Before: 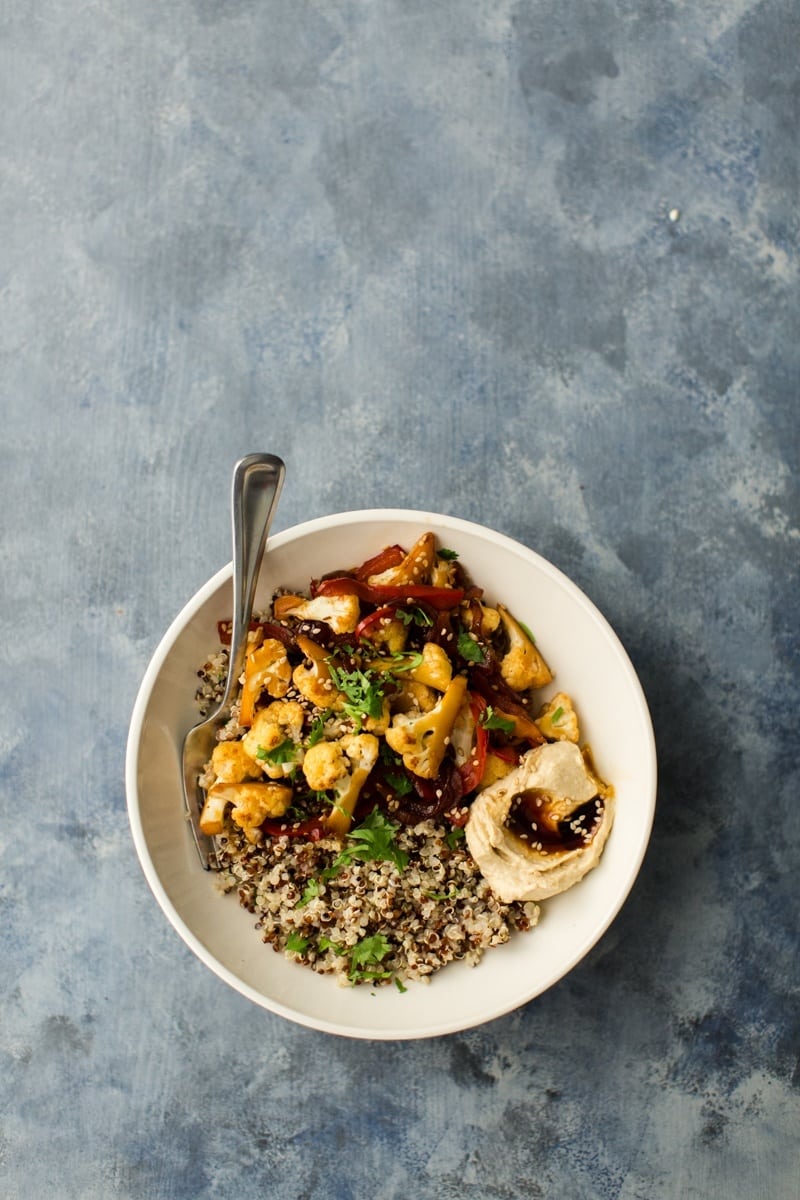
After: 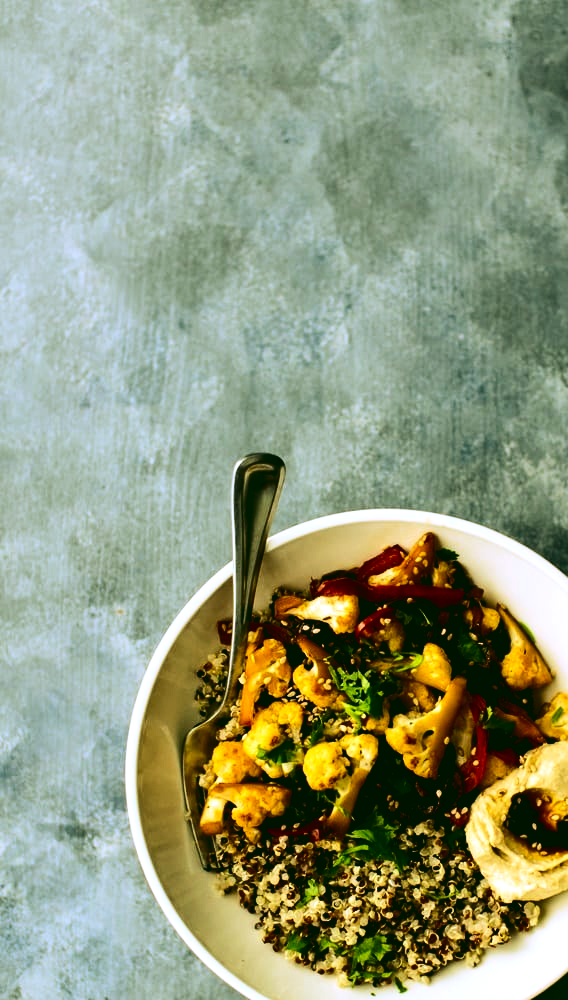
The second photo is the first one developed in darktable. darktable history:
rgb curve: curves: ch0 [(0.123, 0.061) (0.995, 0.887)]; ch1 [(0.06, 0.116) (1, 0.906)]; ch2 [(0, 0) (0.824, 0.69) (1, 1)], mode RGB, independent channels, compensate middle gray true
crop: right 28.885%, bottom 16.626%
contrast brightness saturation: contrast 0.22, brightness -0.19, saturation 0.24
tone equalizer: -8 EV -0.75 EV, -7 EV -0.7 EV, -6 EV -0.6 EV, -5 EV -0.4 EV, -3 EV 0.4 EV, -2 EV 0.6 EV, -1 EV 0.7 EV, +0 EV 0.75 EV, edges refinement/feathering 500, mask exposure compensation -1.57 EV, preserve details no
